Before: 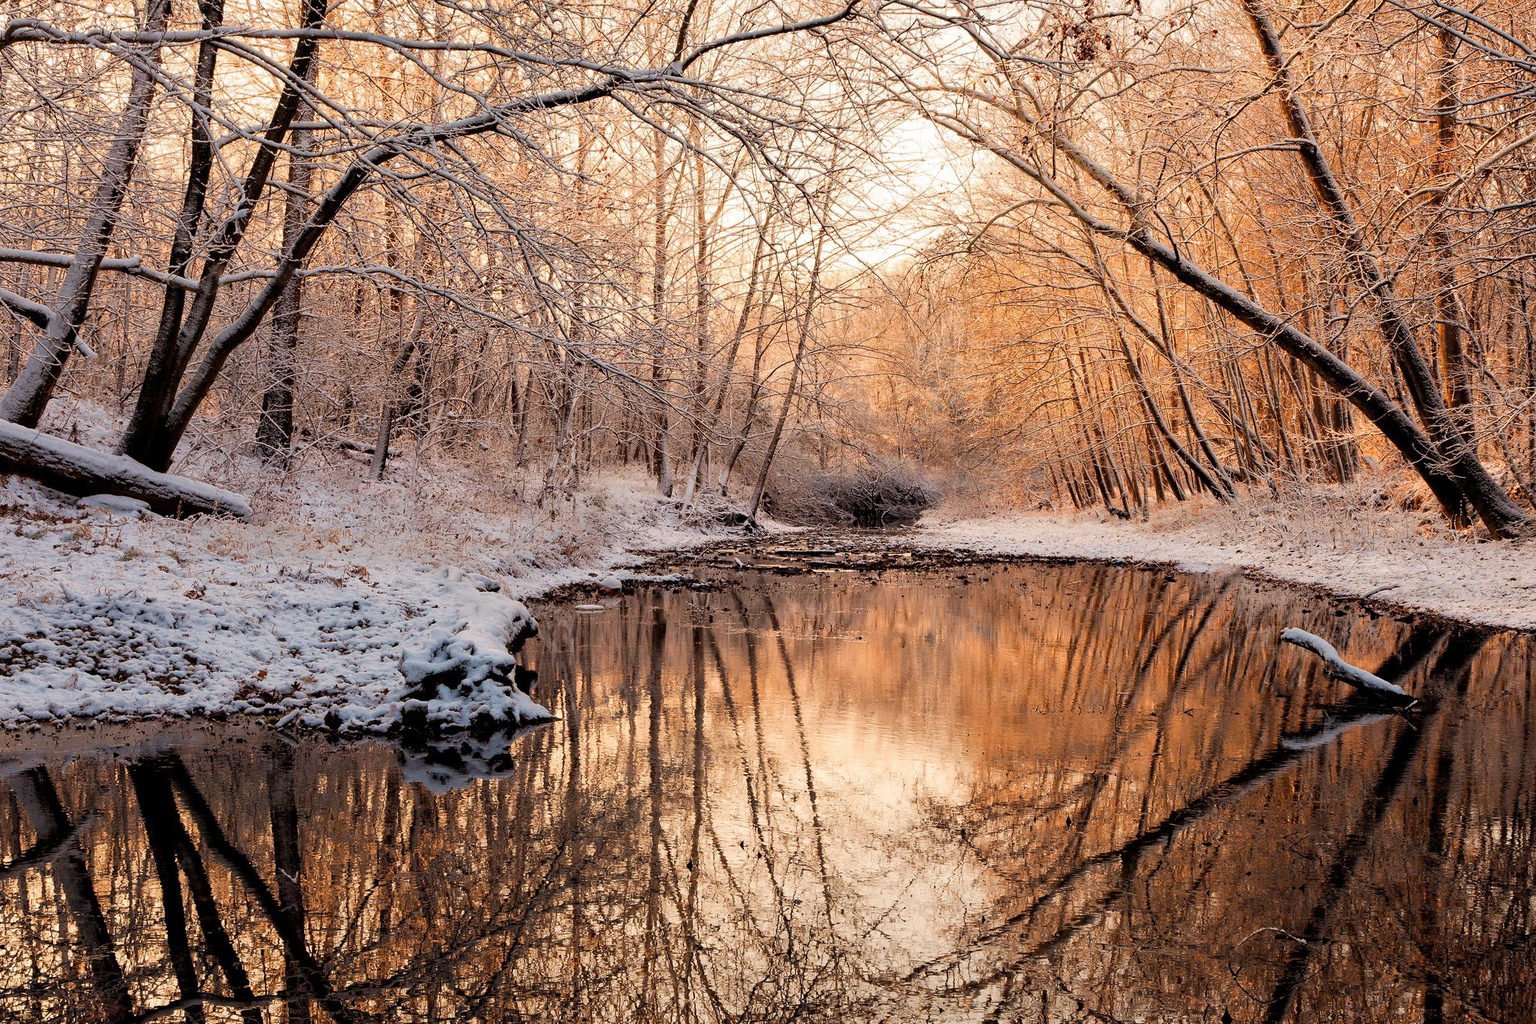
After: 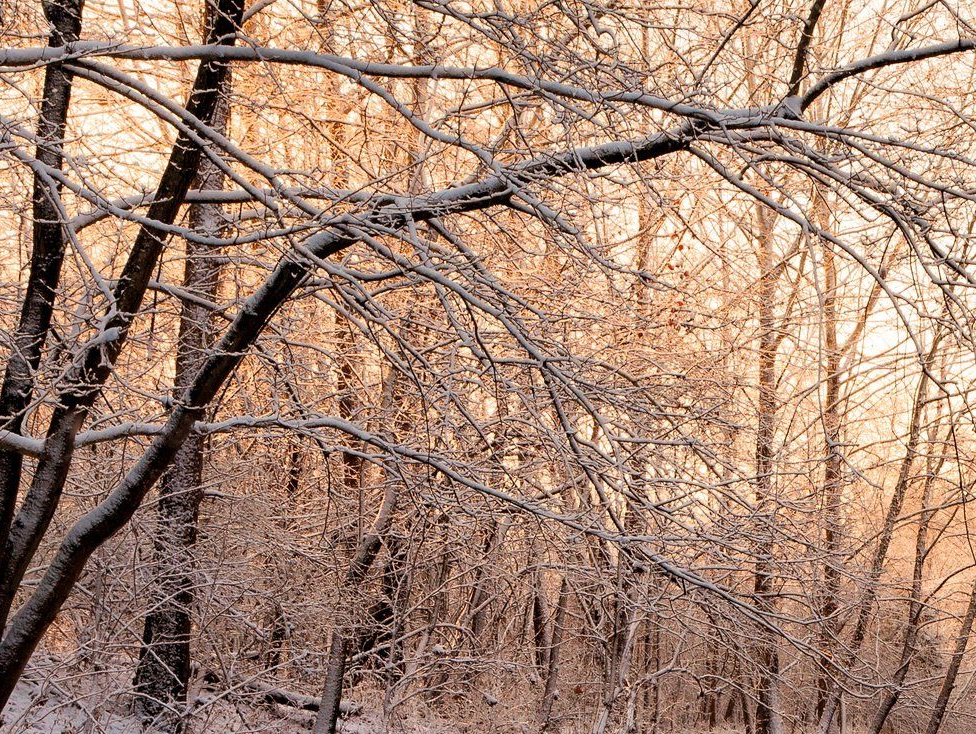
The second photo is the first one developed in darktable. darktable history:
crop and rotate: left 11.18%, top 0.062%, right 48.27%, bottom 54.176%
